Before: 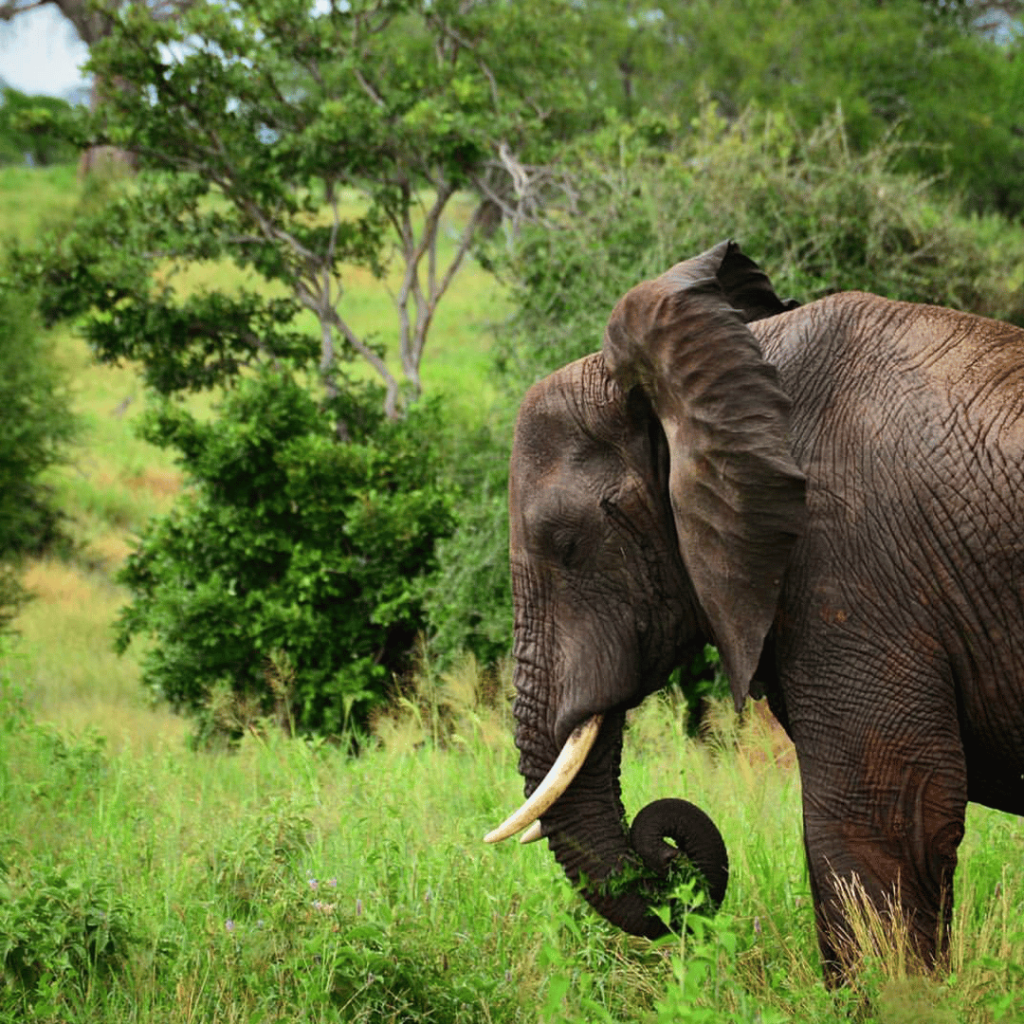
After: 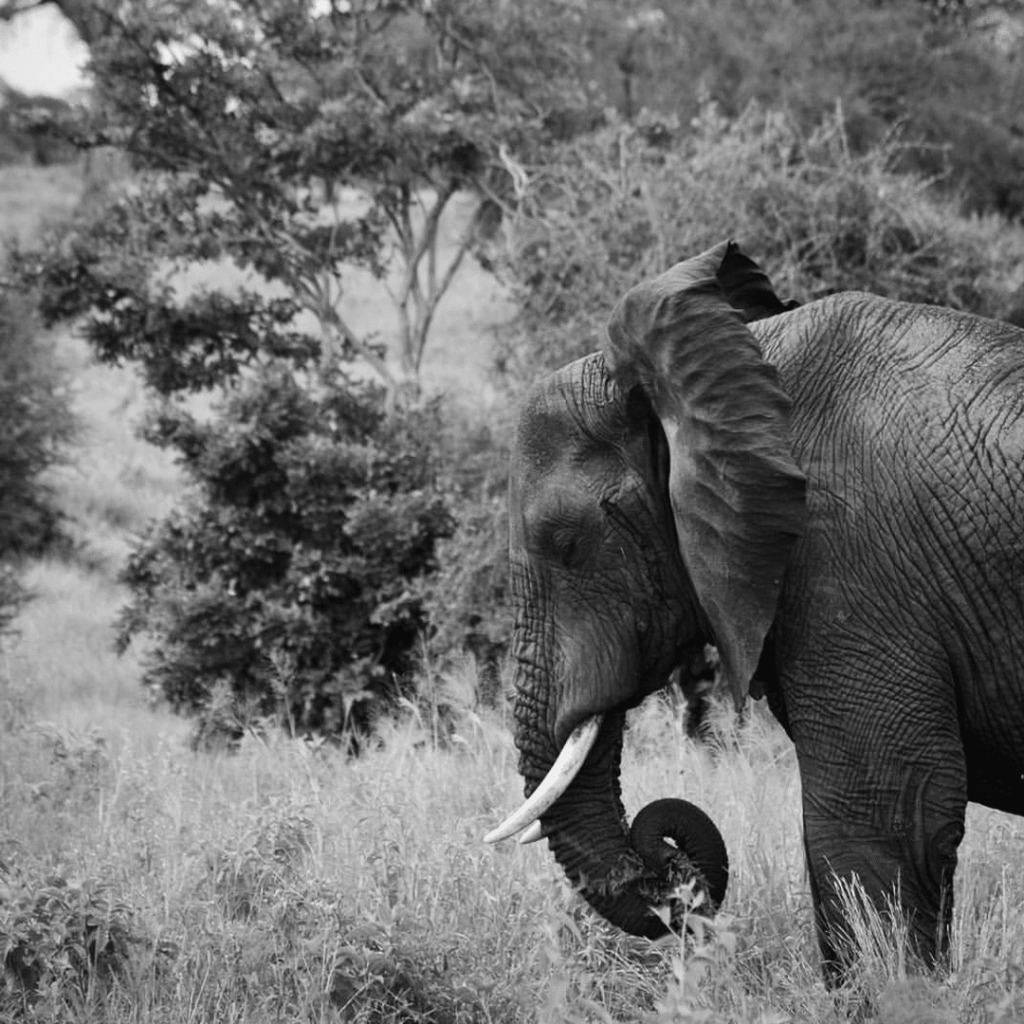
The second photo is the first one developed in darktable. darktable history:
monochrome: on, module defaults
